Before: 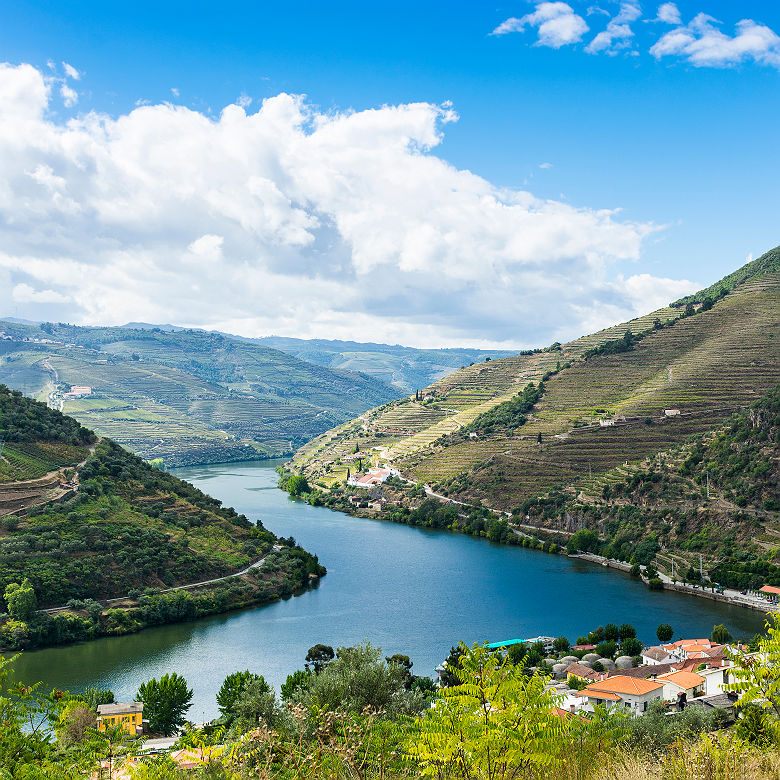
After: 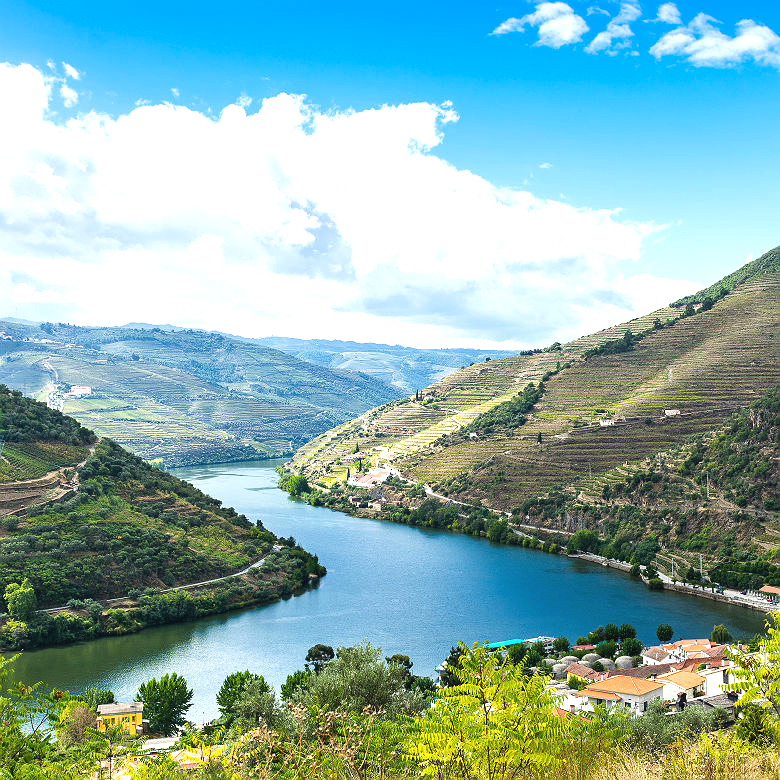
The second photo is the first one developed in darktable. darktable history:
exposure: black level correction -0.002, exposure 0.54 EV, compensate highlight preservation false
shadows and highlights: shadows 20.55, highlights -20.99, soften with gaussian
